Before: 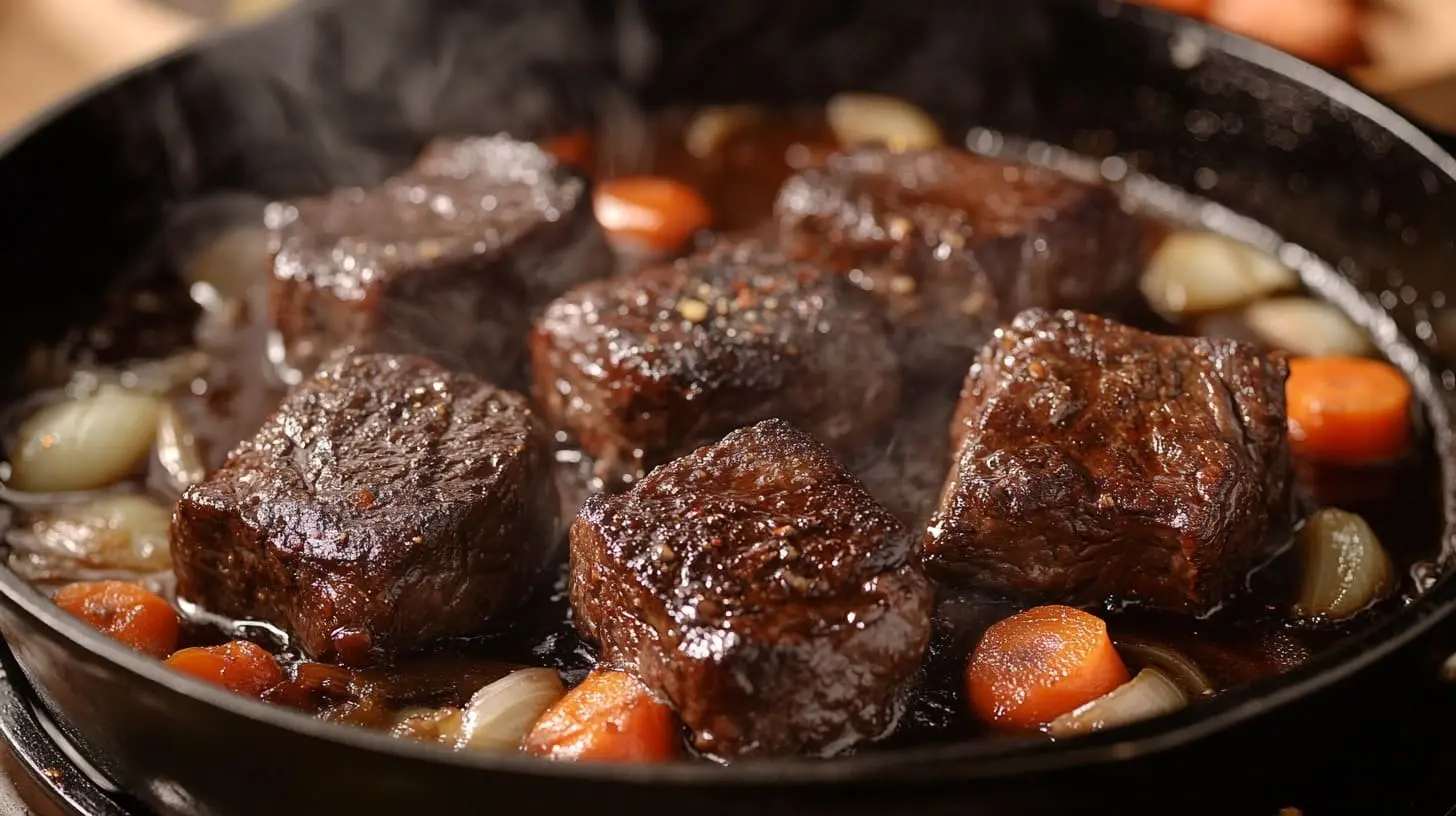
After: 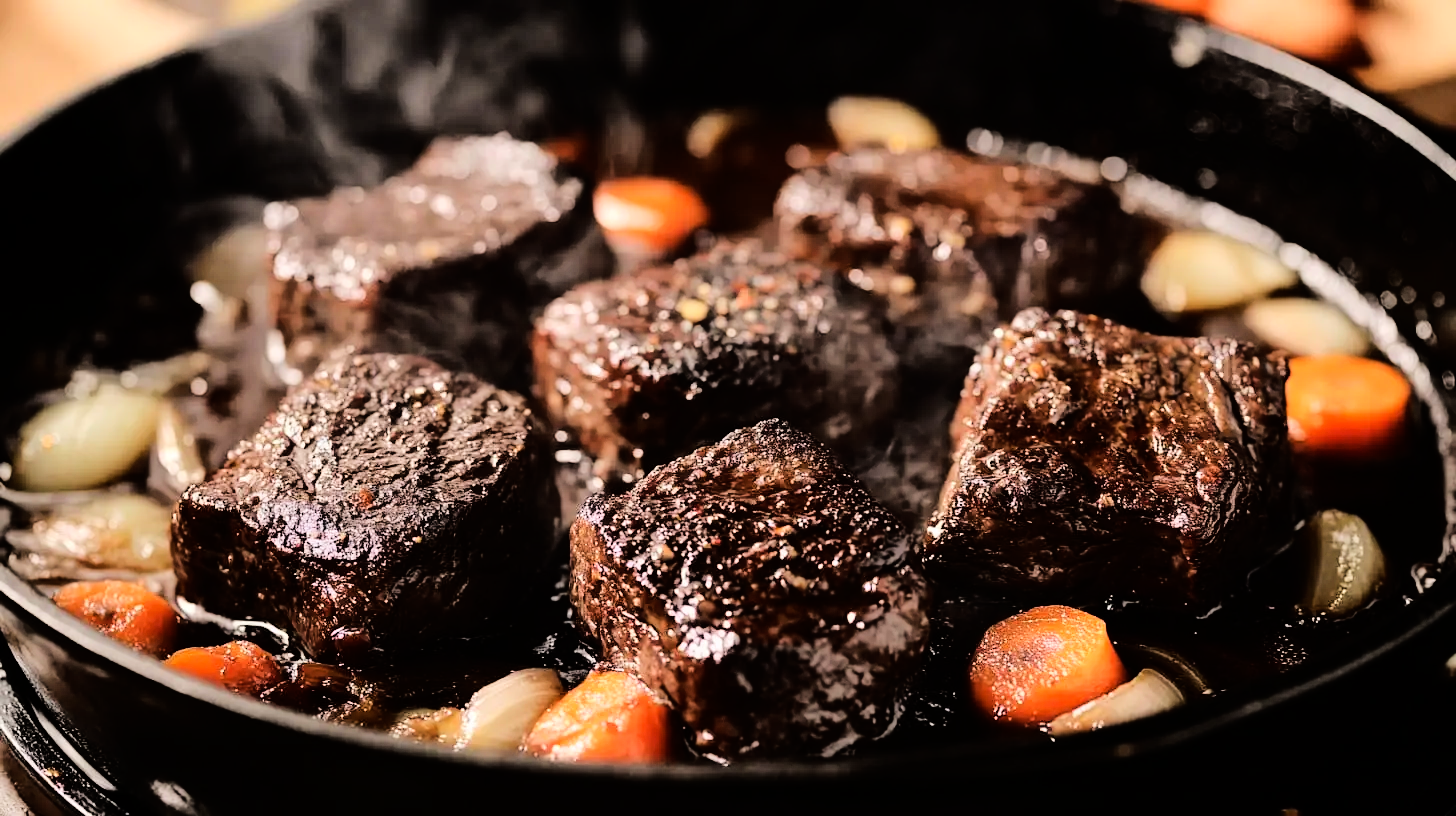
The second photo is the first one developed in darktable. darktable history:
base curve: curves: ch0 [(0, 0) (0.036, 0.01) (0.123, 0.254) (0.258, 0.504) (0.507, 0.748) (1, 1)]
